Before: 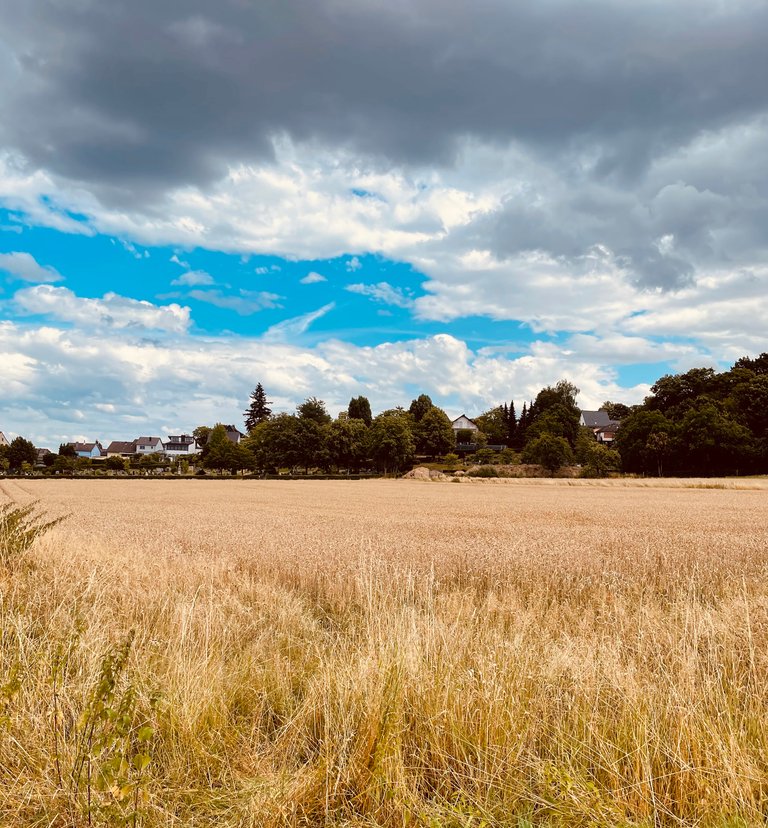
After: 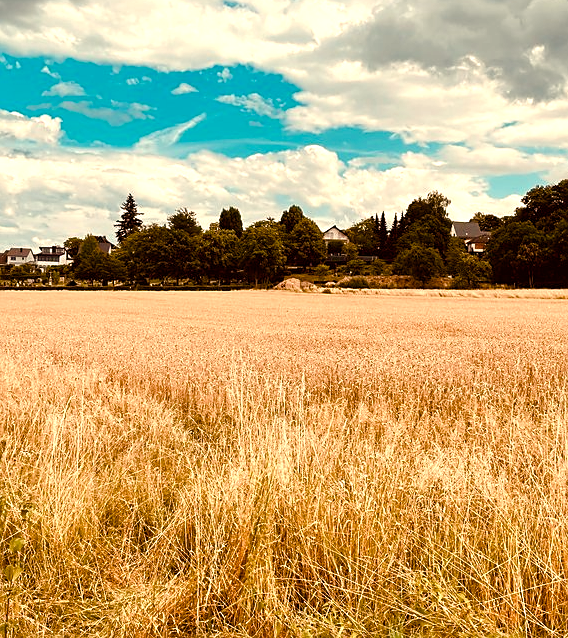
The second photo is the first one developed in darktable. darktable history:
sharpen: radius 1.864, amount 0.398, threshold 1.271
white balance: red 1.123, blue 0.83
crop: left 16.871%, top 22.857%, right 9.116%
color balance rgb: perceptual saturation grading › highlights -29.58%, perceptual saturation grading › mid-tones 29.47%, perceptual saturation grading › shadows 59.73%, perceptual brilliance grading › global brilliance -17.79%, perceptual brilliance grading › highlights 28.73%, global vibrance 15.44%
